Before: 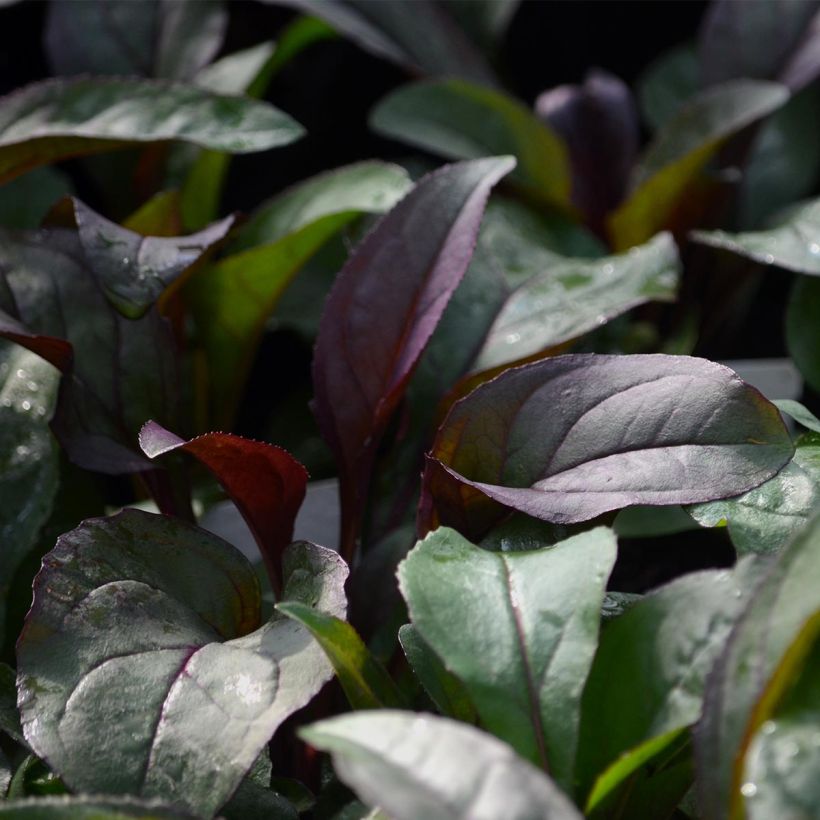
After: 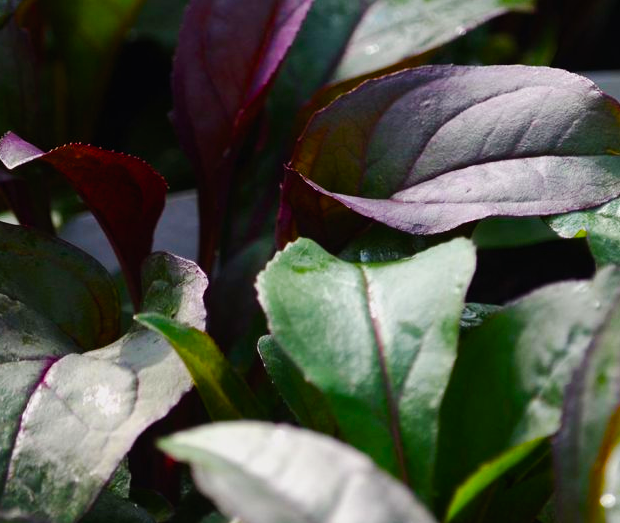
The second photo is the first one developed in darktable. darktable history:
color balance rgb: highlights gain › chroma 0.177%, highlights gain › hue 331.66°, perceptual saturation grading › global saturation 34.908%, perceptual saturation grading › highlights -25.019%, perceptual saturation grading › shadows 49.576%, global vibrance 15.054%
tone curve: curves: ch0 [(0, 0.01) (0.037, 0.032) (0.131, 0.108) (0.275, 0.258) (0.483, 0.512) (0.61, 0.661) (0.696, 0.742) (0.792, 0.834) (0.911, 0.936) (0.997, 0.995)]; ch1 [(0, 0) (0.308, 0.29) (0.425, 0.411) (0.503, 0.502) (0.529, 0.543) (0.683, 0.706) (0.746, 0.77) (1, 1)]; ch2 [(0, 0) (0.225, 0.214) (0.334, 0.339) (0.401, 0.415) (0.485, 0.487) (0.502, 0.502) (0.525, 0.523) (0.545, 0.552) (0.587, 0.61) (0.636, 0.654) (0.711, 0.729) (0.845, 0.855) (0.998, 0.977)], preserve colors none
crop and rotate: left 17.311%, top 35.334%, right 7.008%, bottom 0.791%
